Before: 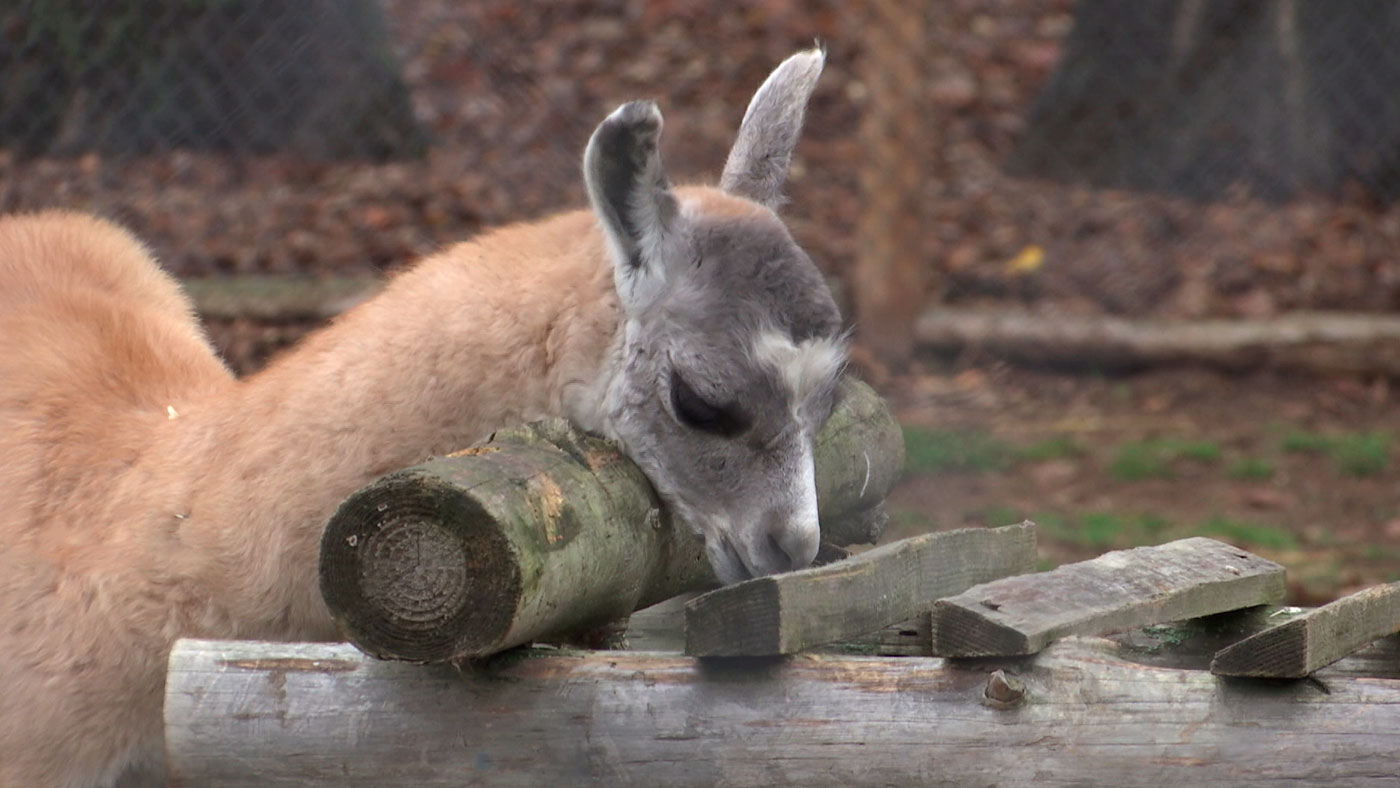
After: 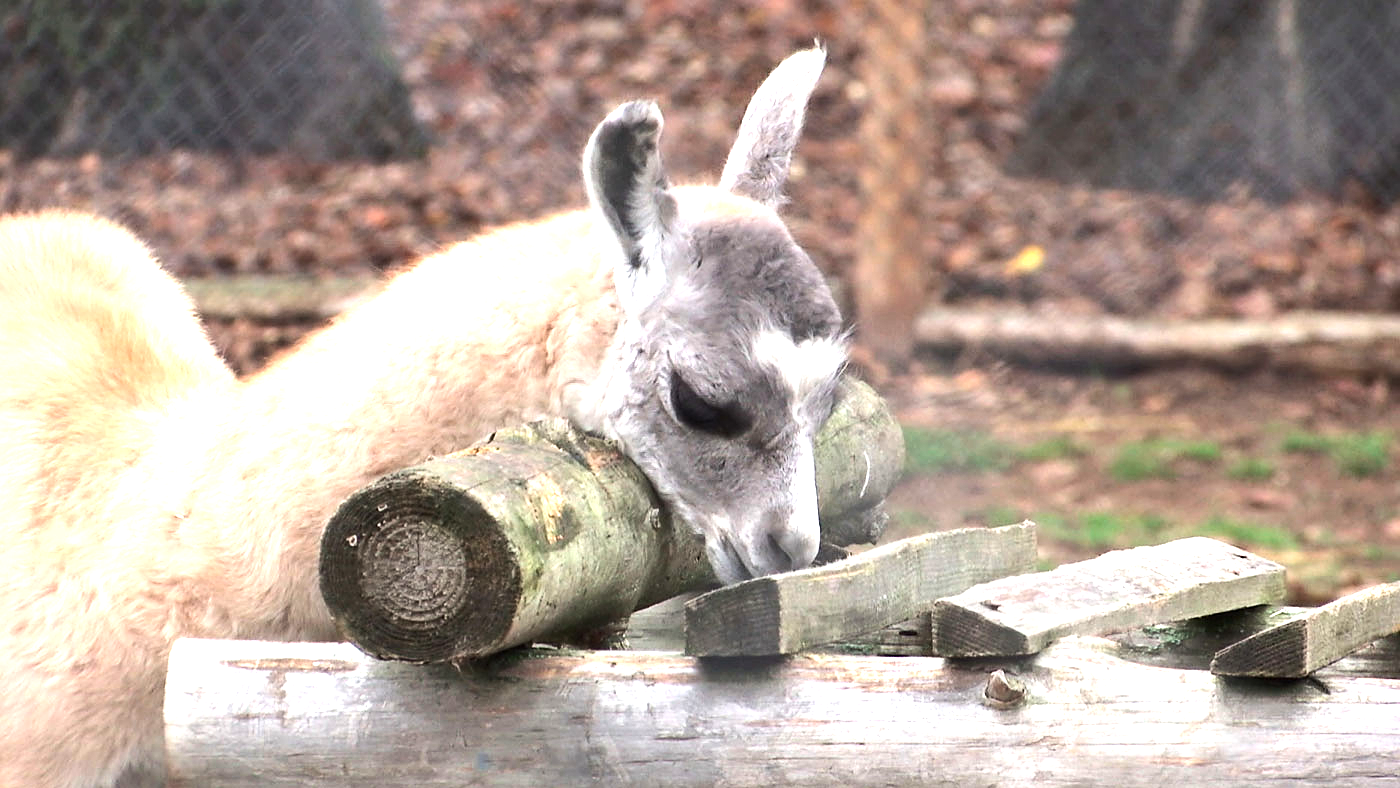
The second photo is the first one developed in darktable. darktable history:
sharpen: radius 0.999
exposure: black level correction 0, exposure 1.095 EV, compensate highlight preservation false
tone equalizer: -8 EV -0.736 EV, -7 EV -0.7 EV, -6 EV -0.569 EV, -5 EV -0.391 EV, -3 EV 0.402 EV, -2 EV 0.6 EV, -1 EV 0.683 EV, +0 EV 0.761 EV, edges refinement/feathering 500, mask exposure compensation -1.57 EV, preserve details no
